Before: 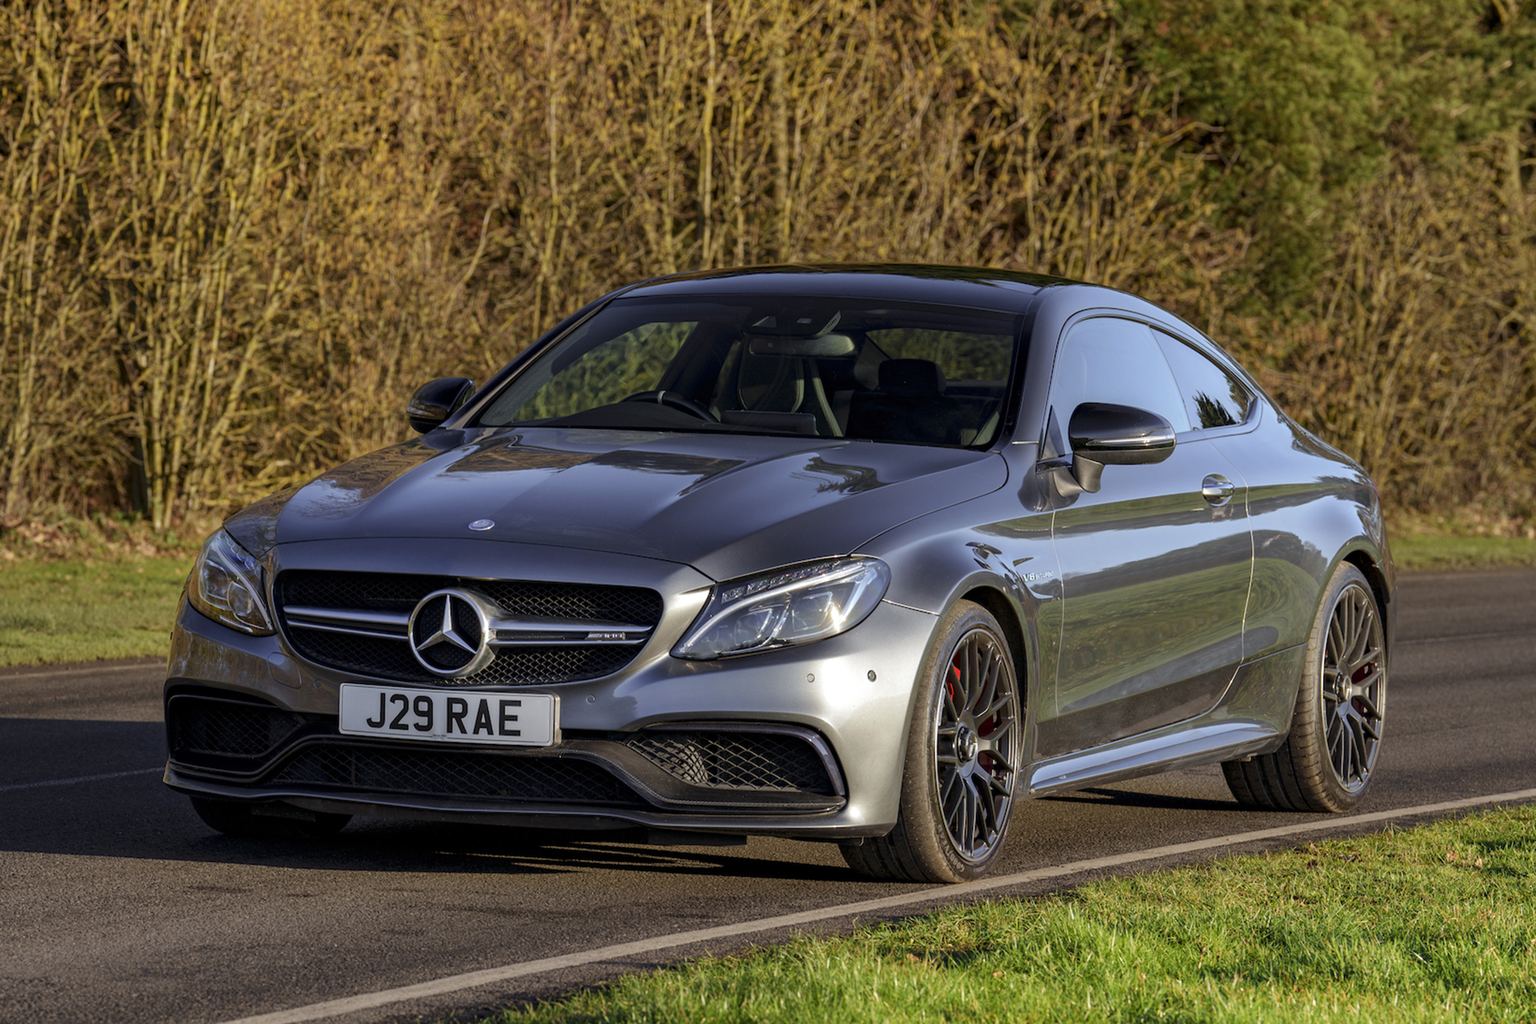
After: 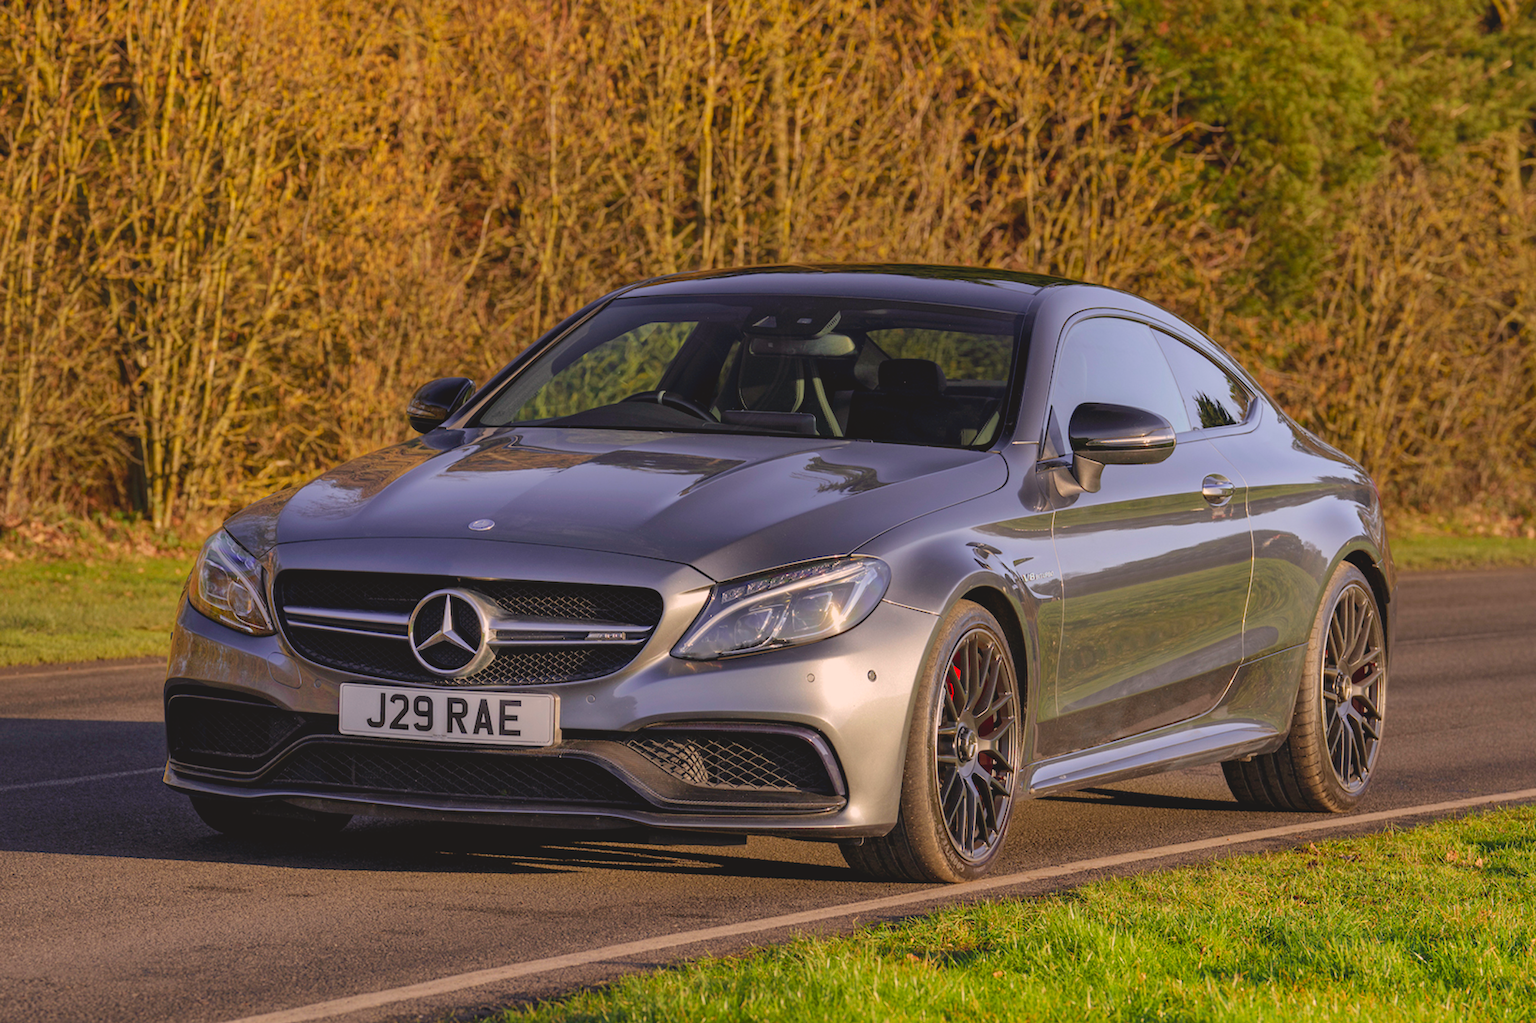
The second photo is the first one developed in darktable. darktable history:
contrast brightness saturation: contrast -0.102, brightness 0.043, saturation 0.076
shadows and highlights: on, module defaults
color correction: highlights a* 11.83, highlights b* 12.35
